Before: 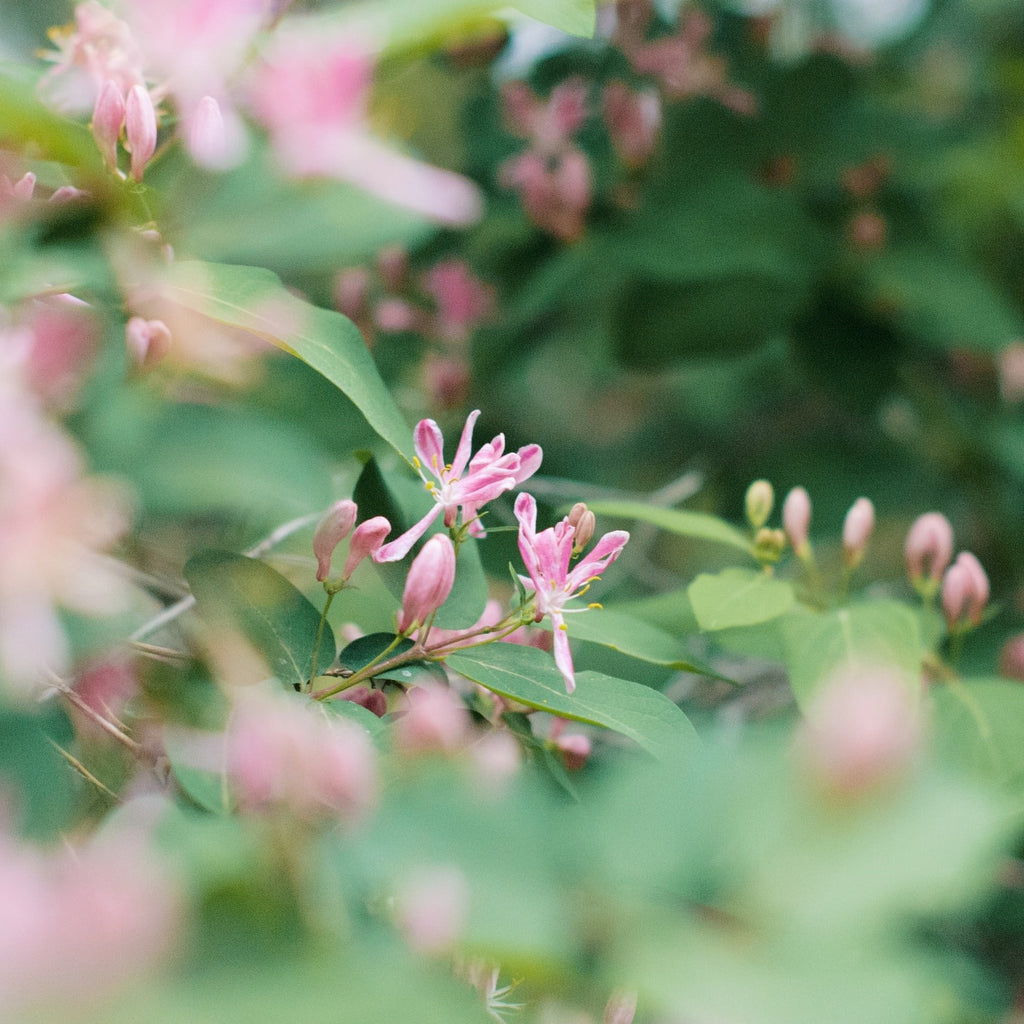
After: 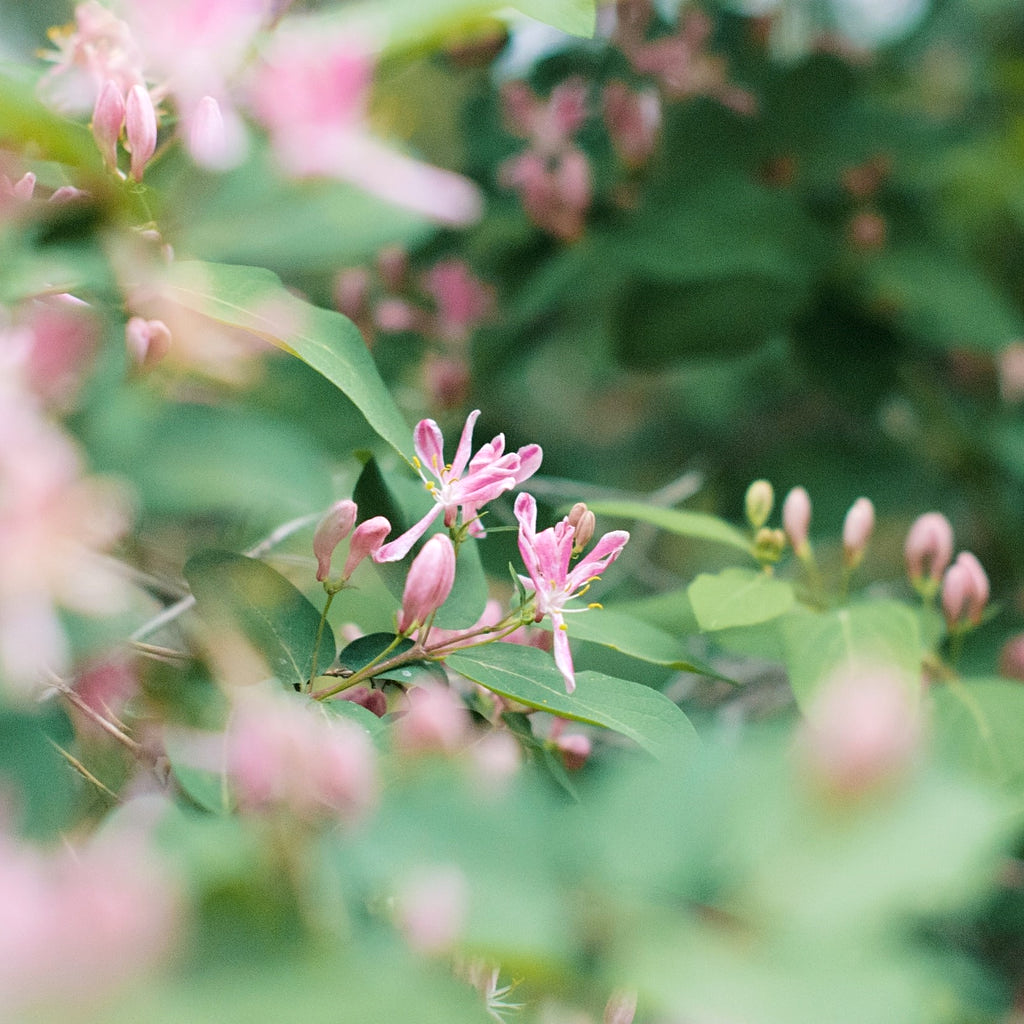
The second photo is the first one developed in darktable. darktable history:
exposure: exposure 0.127 EV, compensate highlight preservation false
sharpen: amount 0.2
